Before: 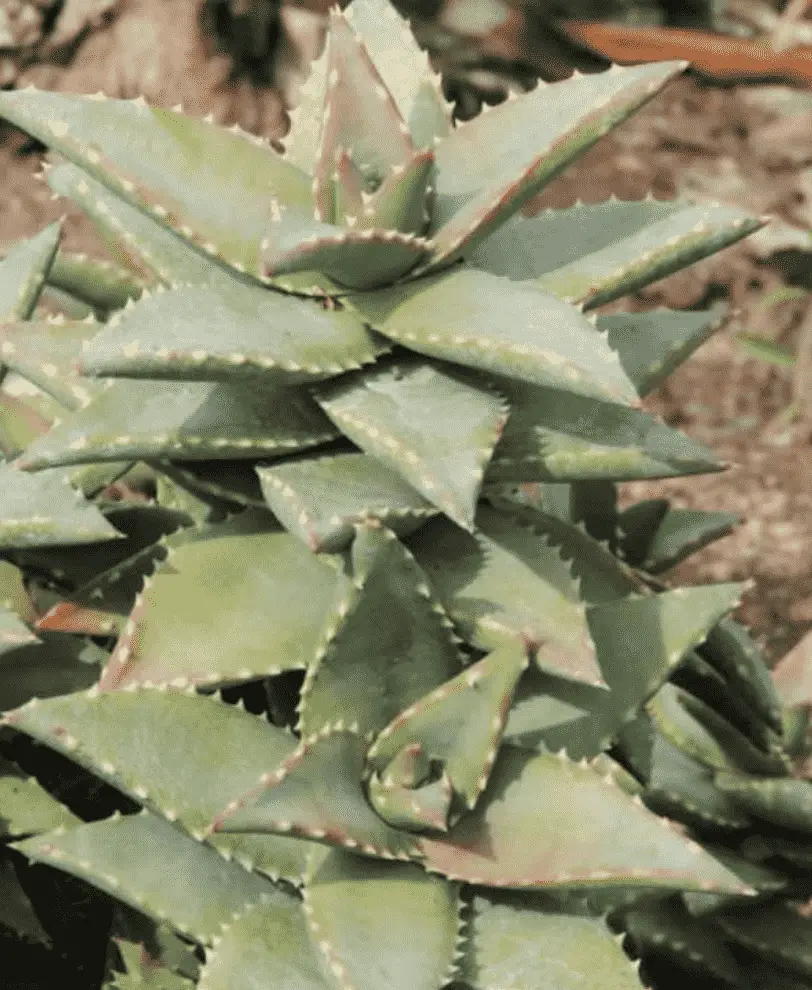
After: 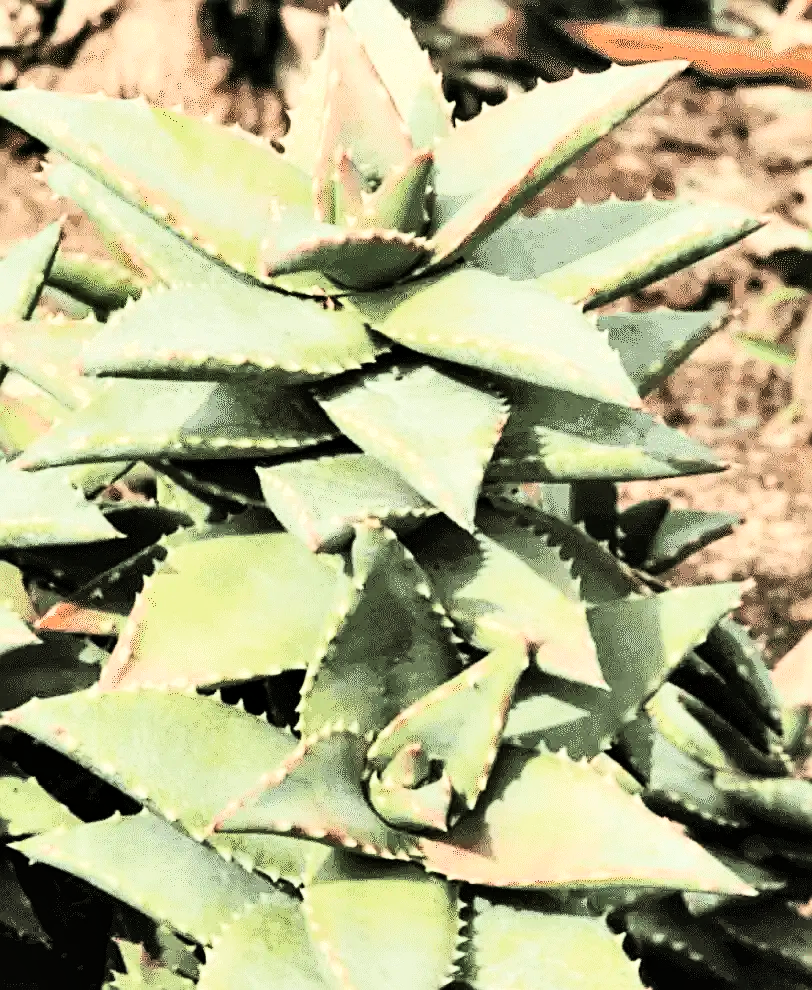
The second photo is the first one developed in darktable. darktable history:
shadows and highlights: low approximation 0.01, soften with gaussian
contrast equalizer: octaves 7, y [[0.6 ×6], [0.55 ×6], [0 ×6], [0 ×6], [0 ×6]], mix 0.3
rgb curve: curves: ch0 [(0, 0) (0.21, 0.15) (0.24, 0.21) (0.5, 0.75) (0.75, 0.96) (0.89, 0.99) (1, 1)]; ch1 [(0, 0.02) (0.21, 0.13) (0.25, 0.2) (0.5, 0.67) (0.75, 0.9) (0.89, 0.97) (1, 1)]; ch2 [(0, 0.02) (0.21, 0.13) (0.25, 0.2) (0.5, 0.67) (0.75, 0.9) (0.89, 0.97) (1, 1)], compensate middle gray true
sharpen: on, module defaults
